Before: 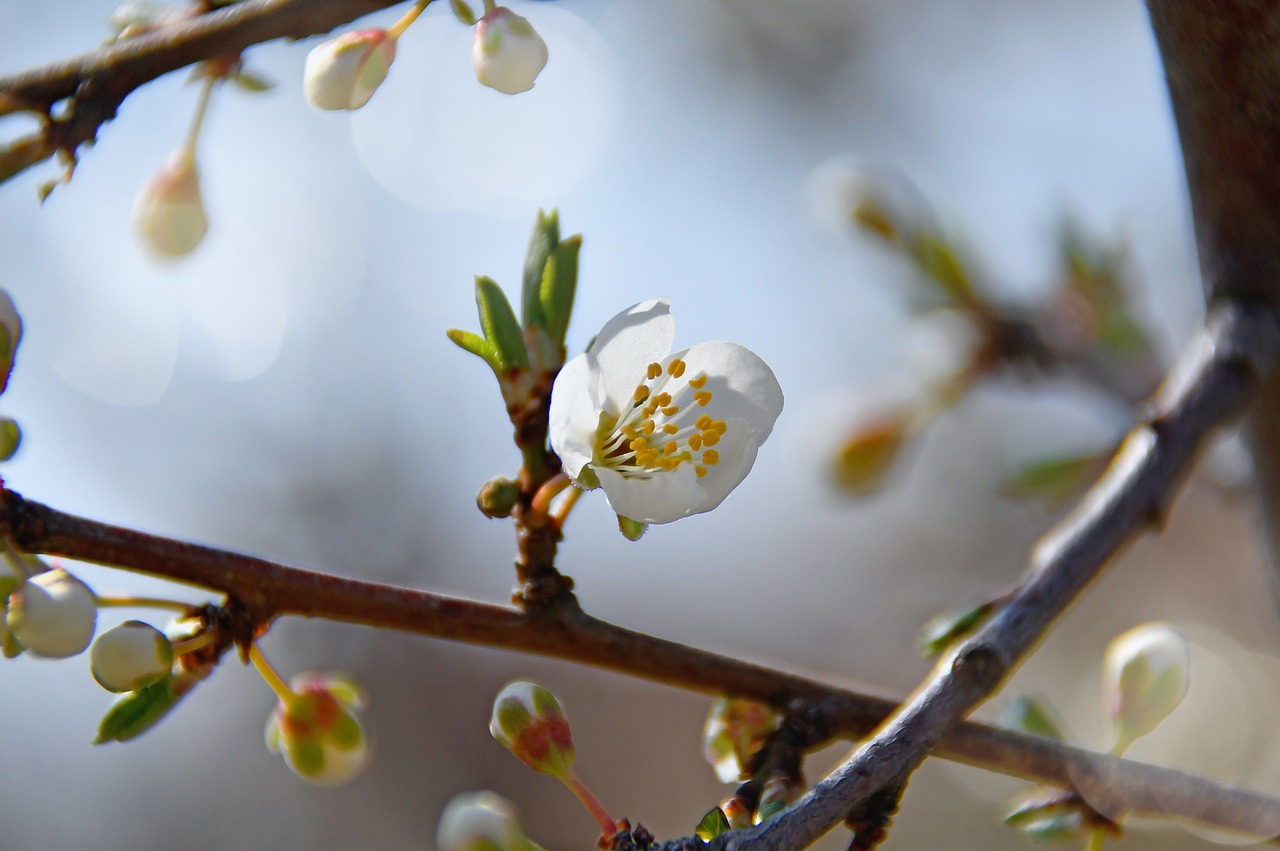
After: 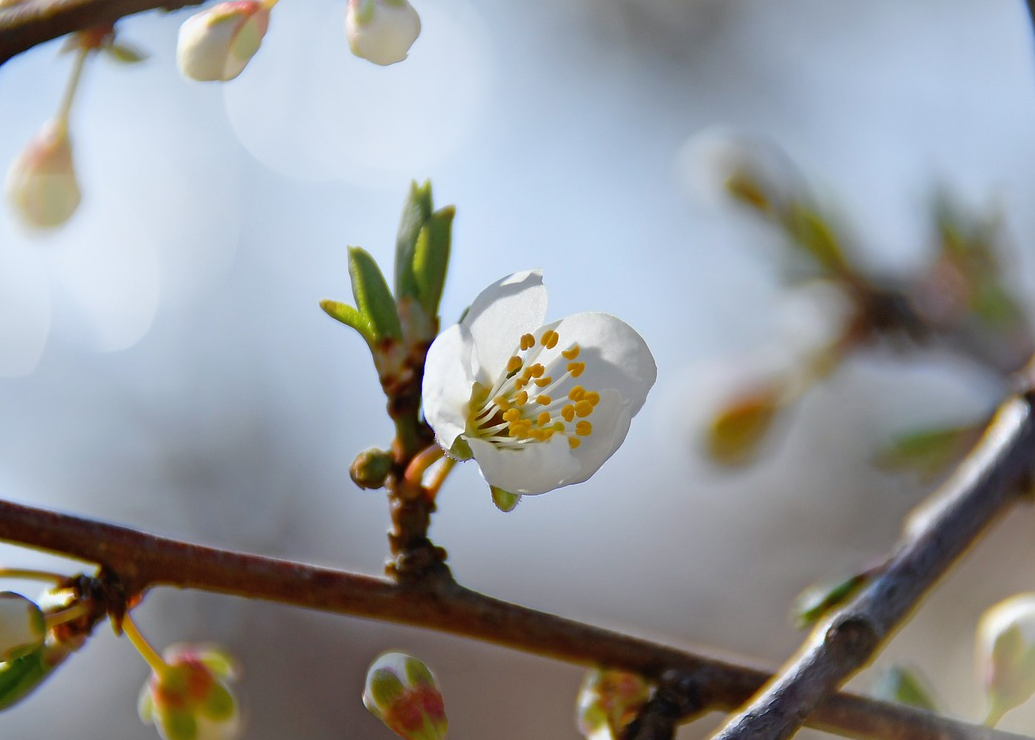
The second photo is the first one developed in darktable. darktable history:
crop: left 9.929%, top 3.475%, right 9.188%, bottom 9.529%
